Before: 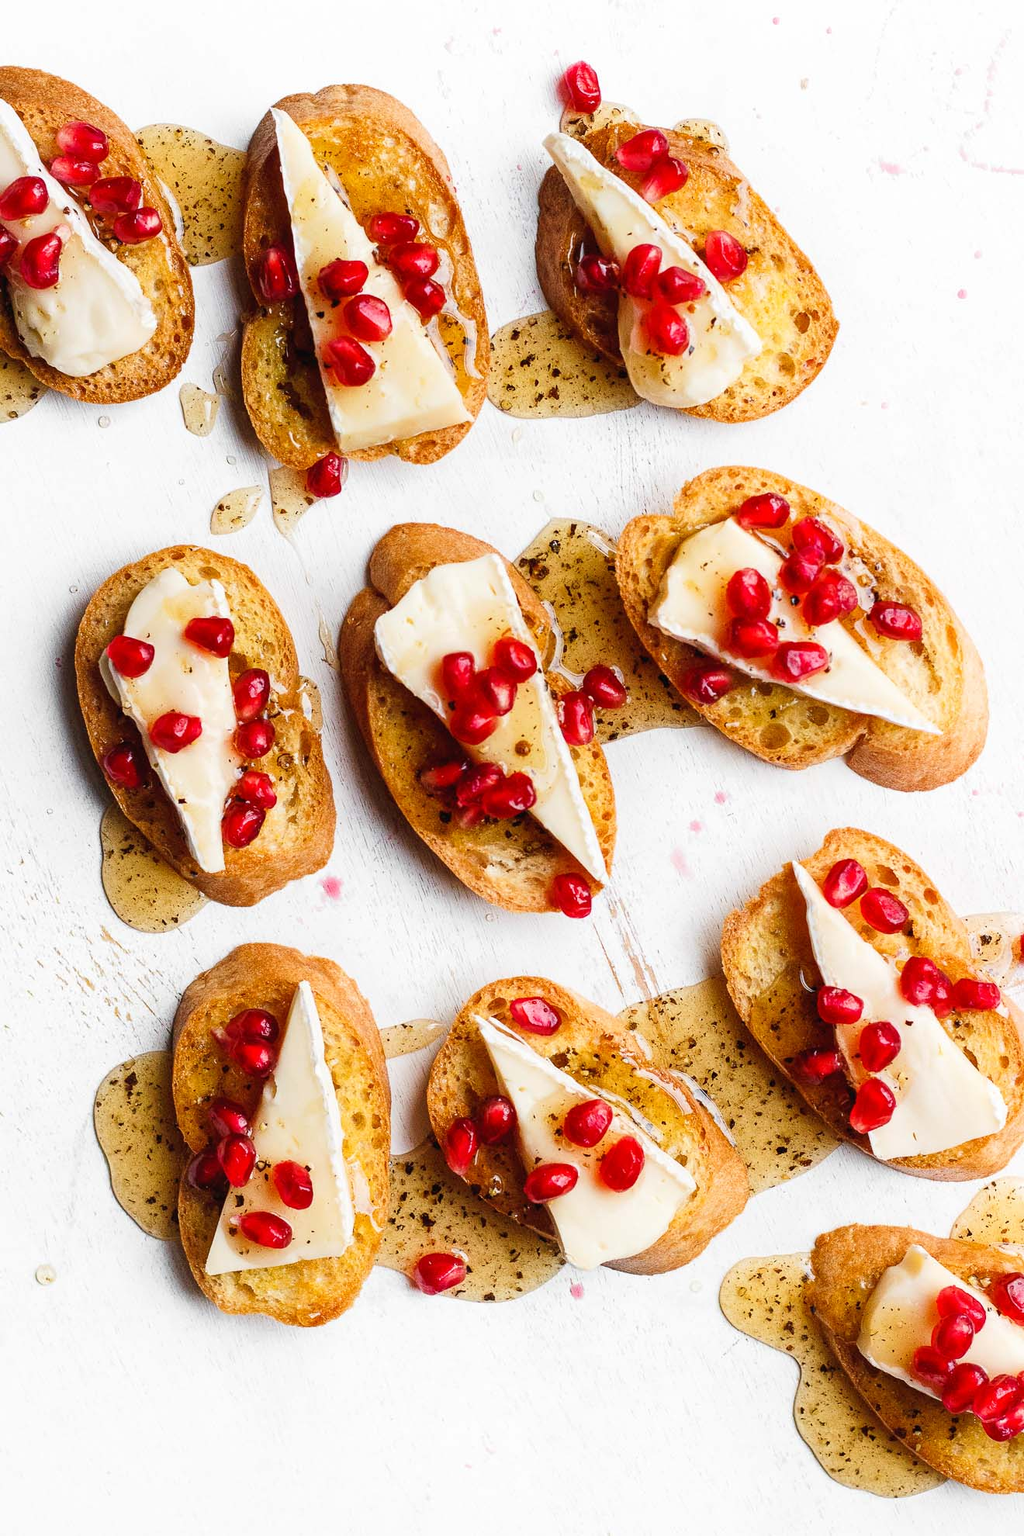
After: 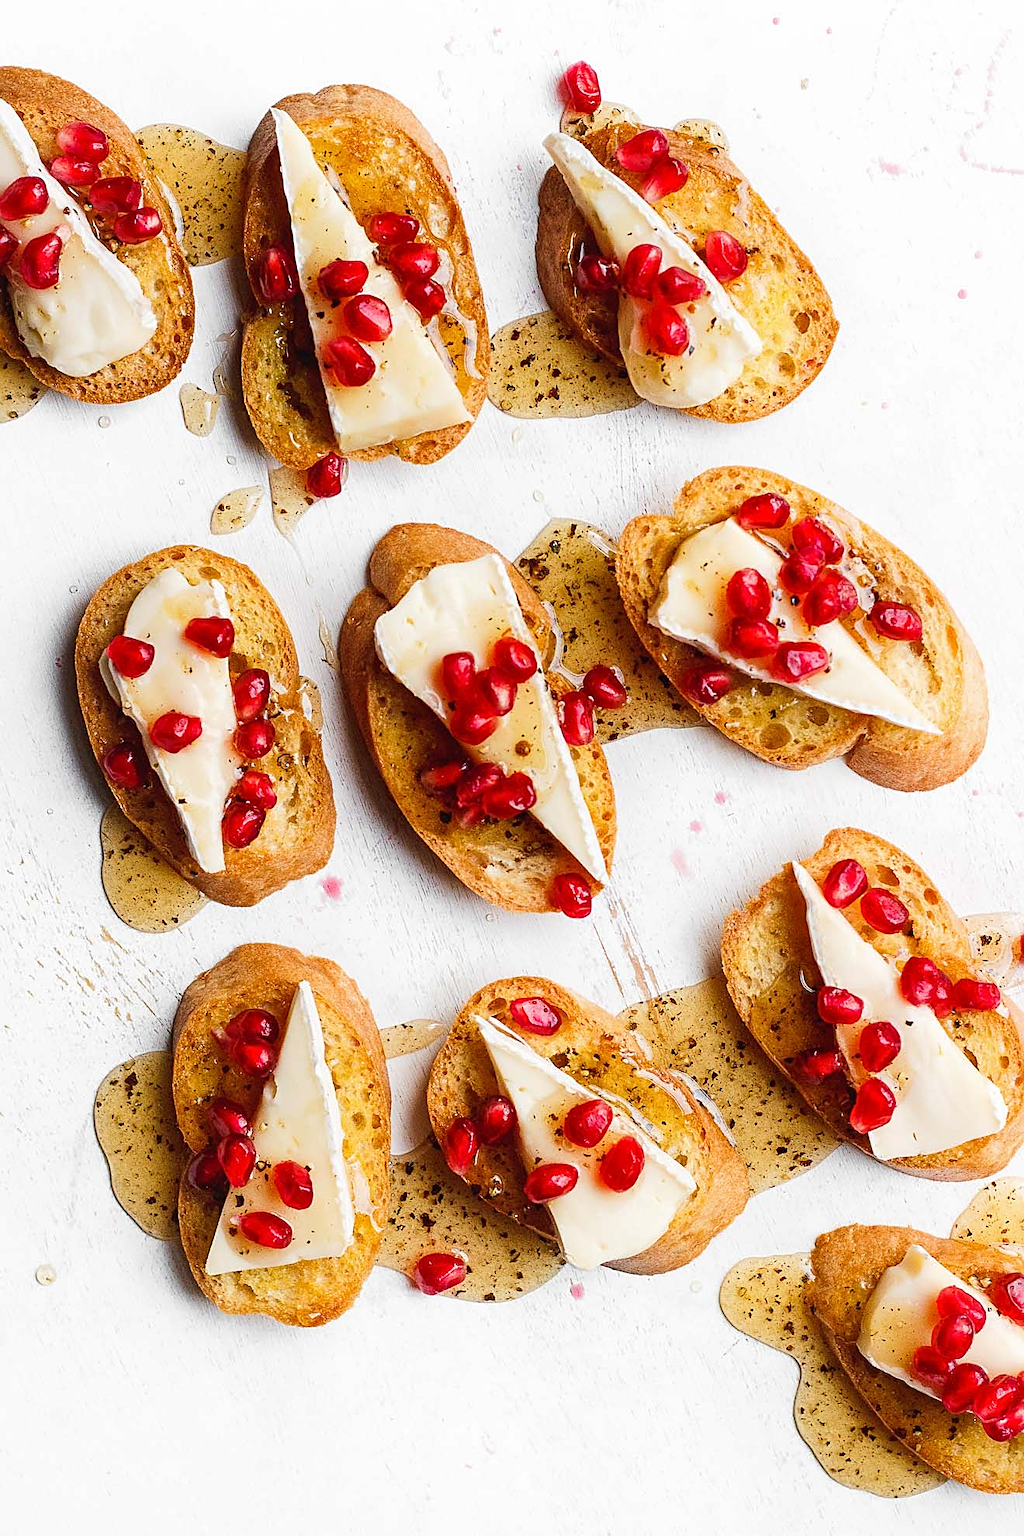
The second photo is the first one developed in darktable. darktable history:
sharpen: on, module defaults
tone curve: curves: ch0 [(0, 0) (0.003, 0.022) (0.011, 0.027) (0.025, 0.038) (0.044, 0.056) (0.069, 0.081) (0.1, 0.11) (0.136, 0.145) (0.177, 0.185) (0.224, 0.229) (0.277, 0.278) (0.335, 0.335) (0.399, 0.399) (0.468, 0.468) (0.543, 0.543) (0.623, 0.623) (0.709, 0.705) (0.801, 0.793) (0.898, 0.887) (1, 1)], color space Lab, linked channels, preserve colors none
